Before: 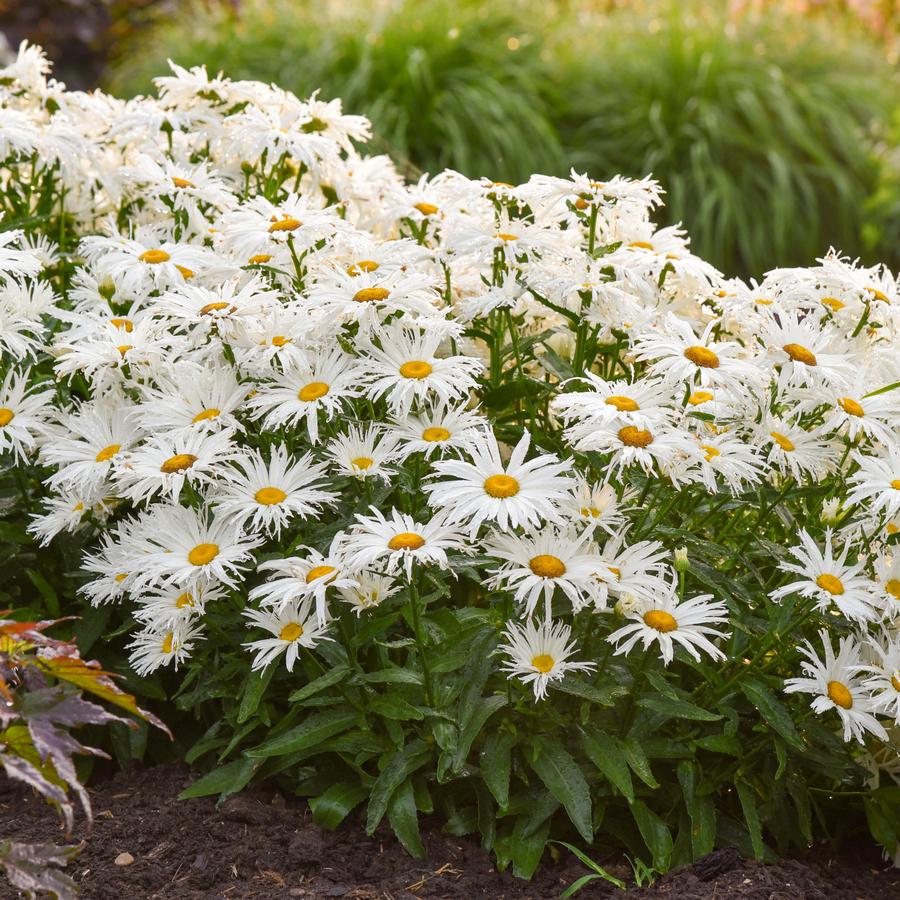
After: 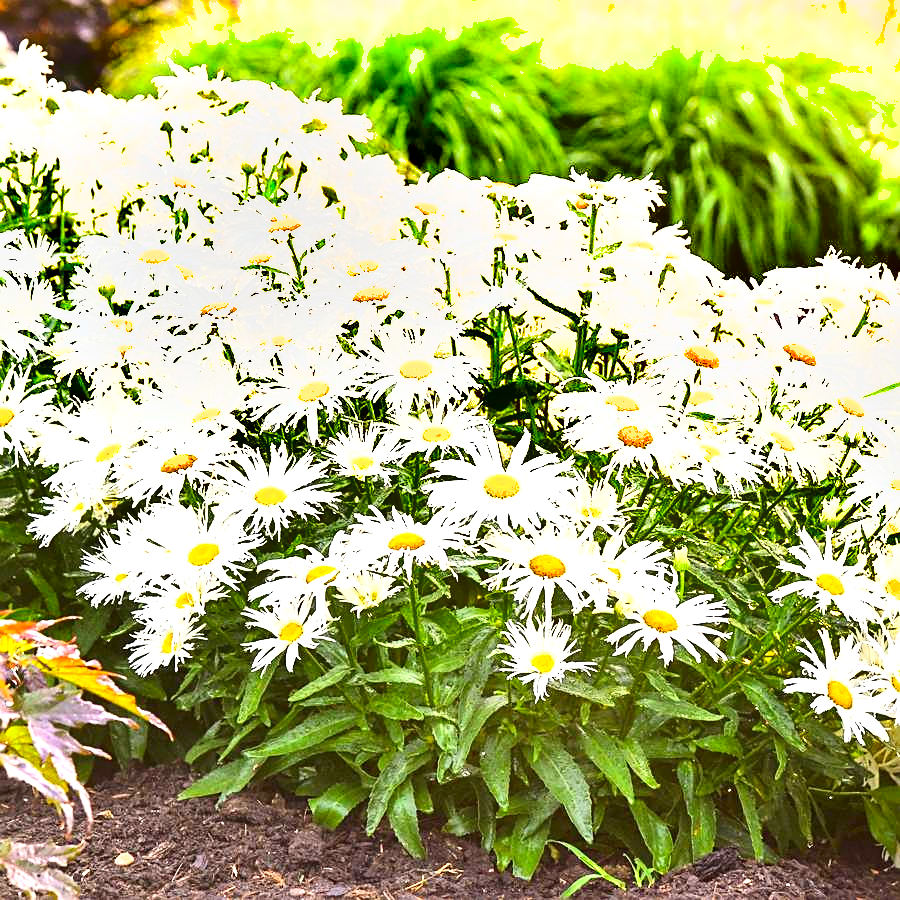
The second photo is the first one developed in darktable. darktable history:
exposure: black level correction 0, exposure 1.9 EV, compensate highlight preservation false
shadows and highlights: shadows 60, soften with gaussian
sharpen: on, module defaults
contrast brightness saturation: contrast 0.23, brightness 0.1, saturation 0.29
